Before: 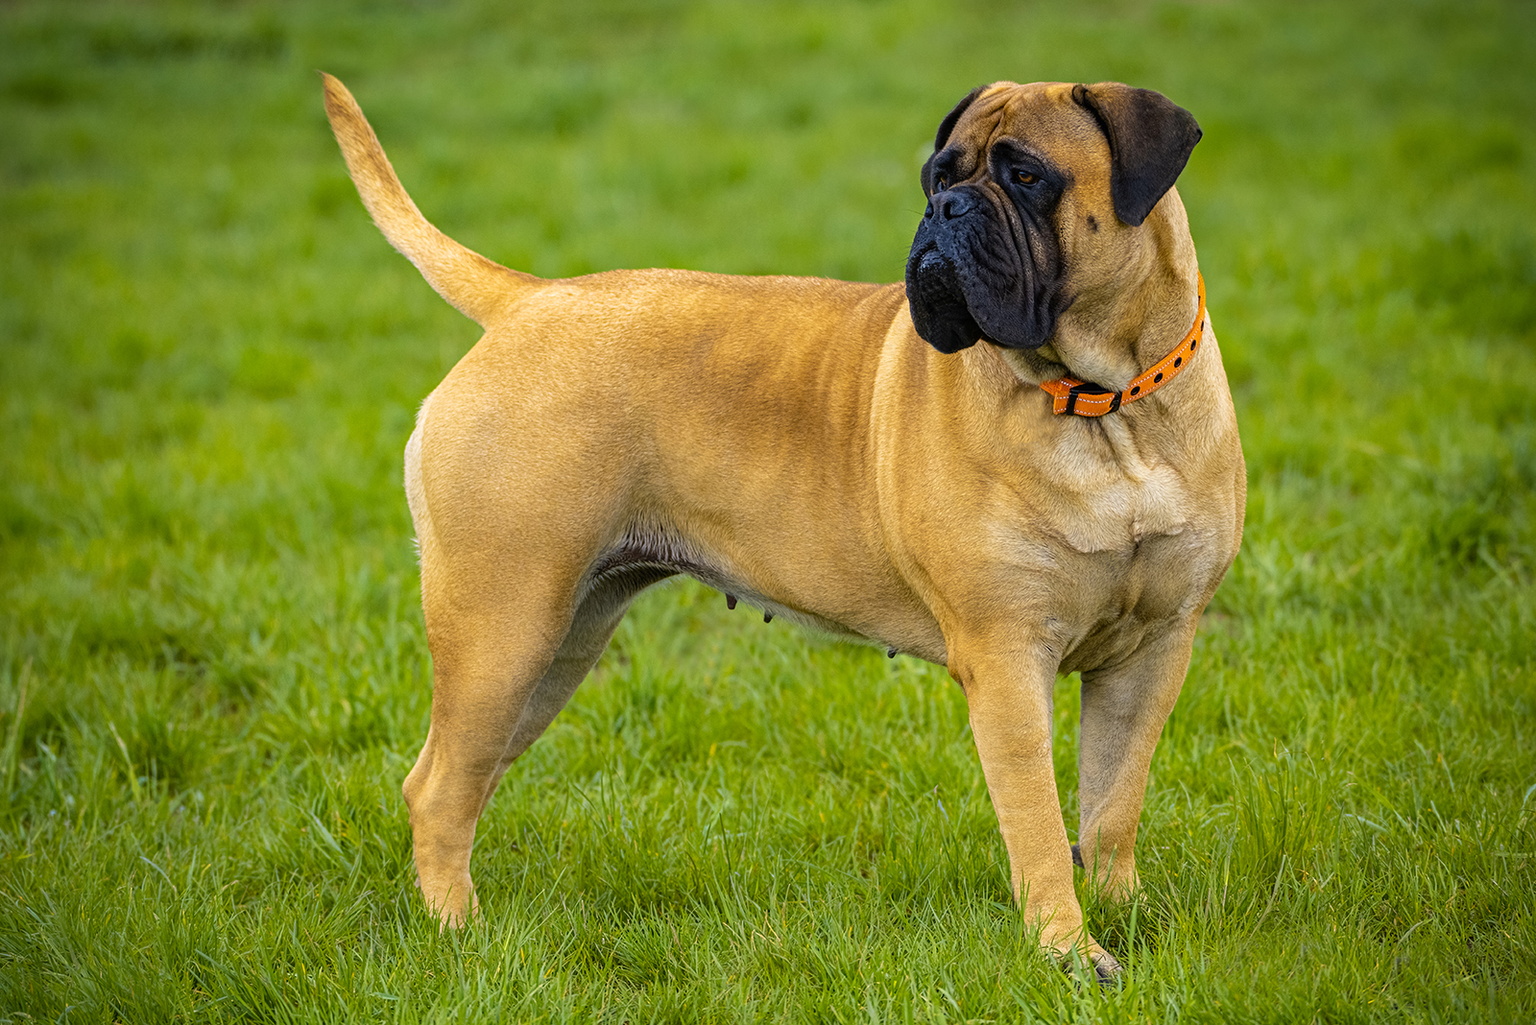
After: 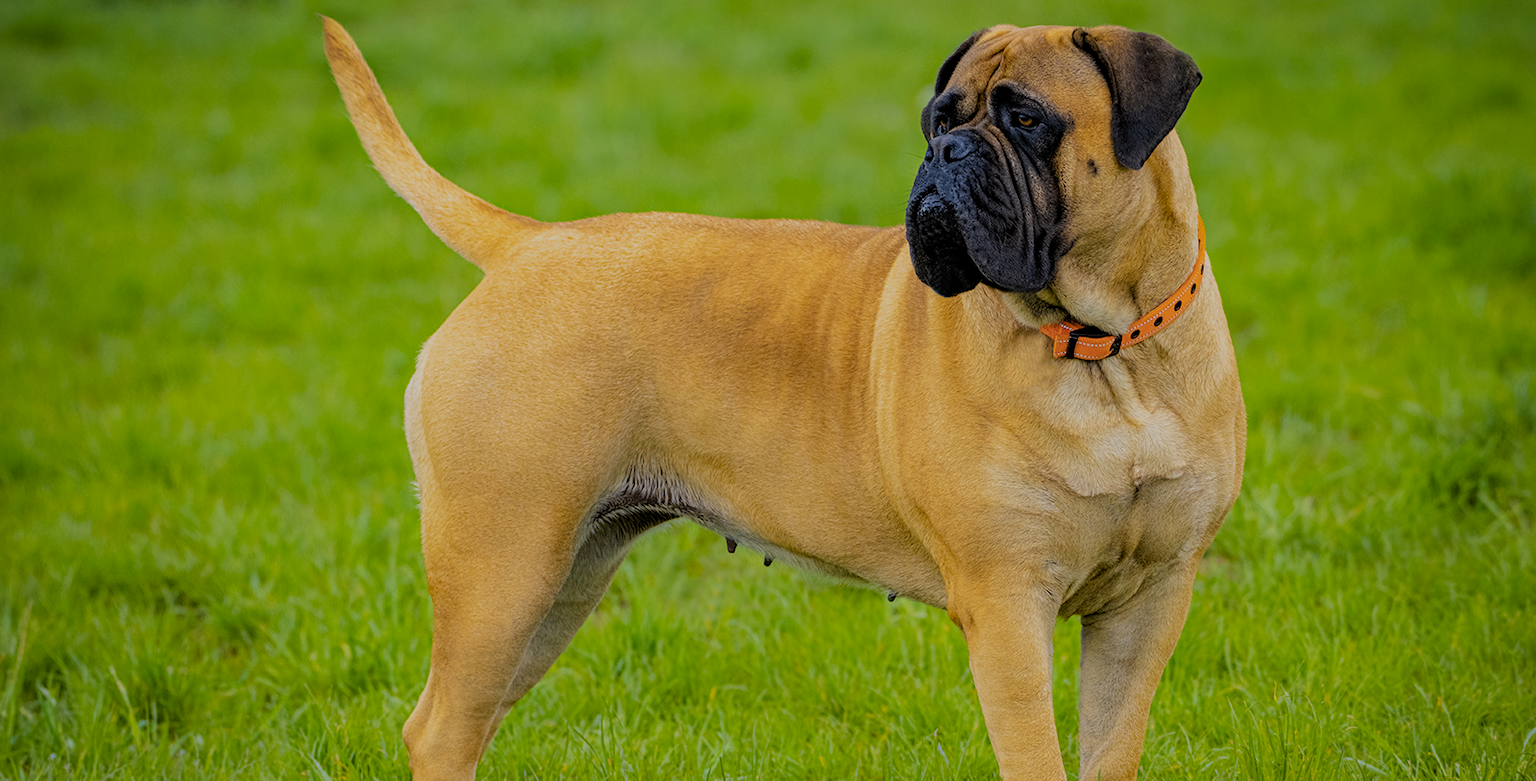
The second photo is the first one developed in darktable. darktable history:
crop: top 5.571%, bottom 18.148%
color zones: curves: ch1 [(0, 0.708) (0.088, 0.648) (0.245, 0.187) (0.429, 0.326) (0.571, 0.498) (0.714, 0.5) (0.857, 0.5) (1, 0.708)], mix -129.21%
filmic rgb: black relative exposure -8.81 EV, white relative exposure 4.98 EV, target black luminance 0%, hardness 3.77, latitude 66.54%, contrast 0.814, highlights saturation mix 11.39%, shadows ↔ highlights balance 20.07%
